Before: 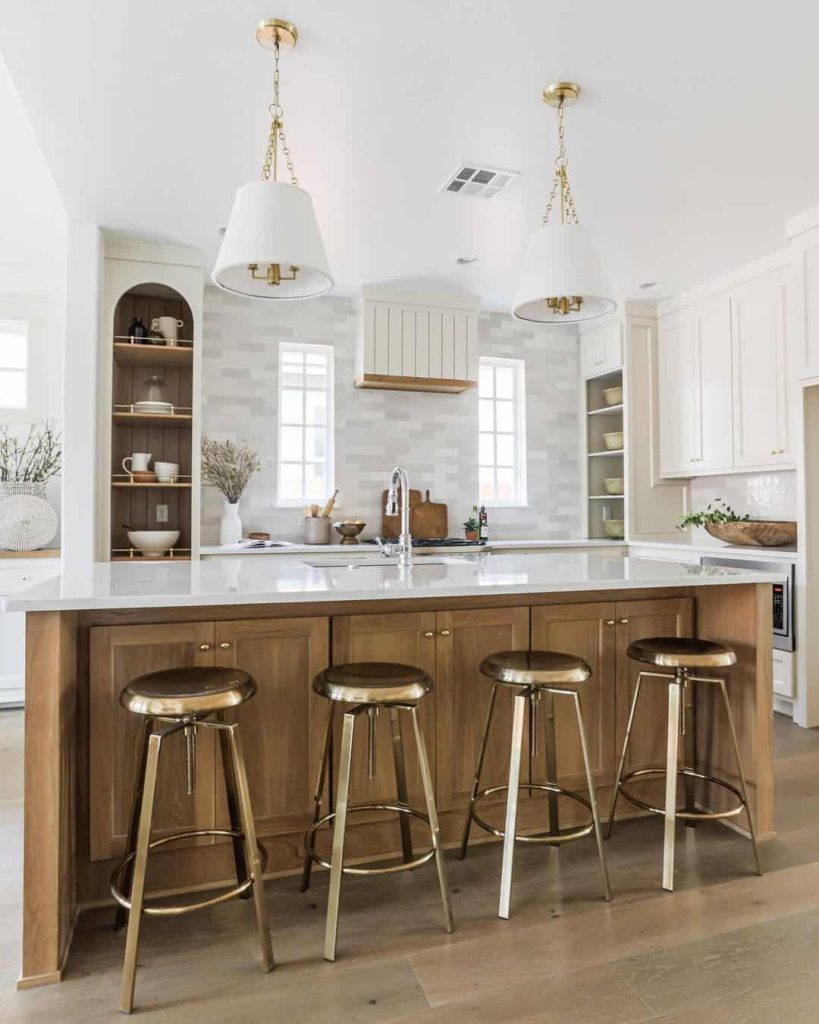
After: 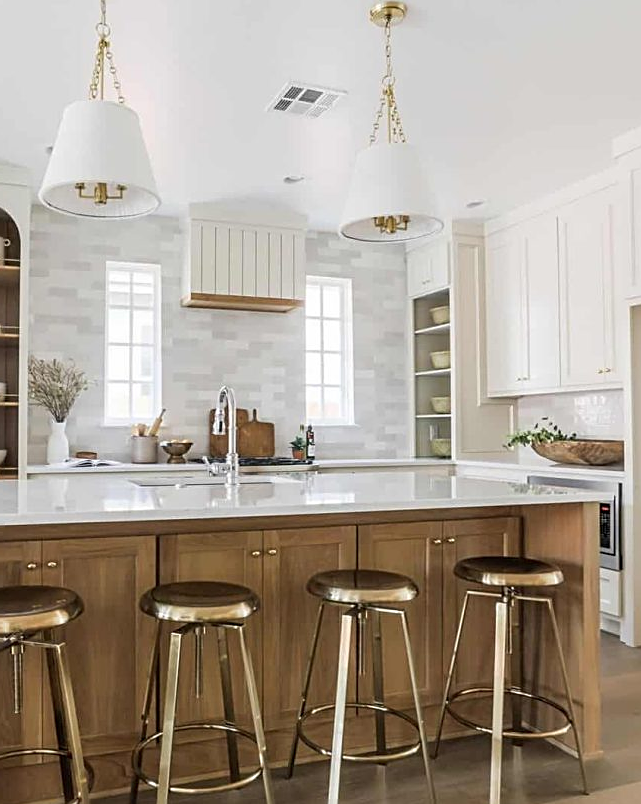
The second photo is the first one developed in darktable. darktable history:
sharpen: on, module defaults
crop and rotate: left 21.211%, top 7.999%, right 0.487%, bottom 13.396%
